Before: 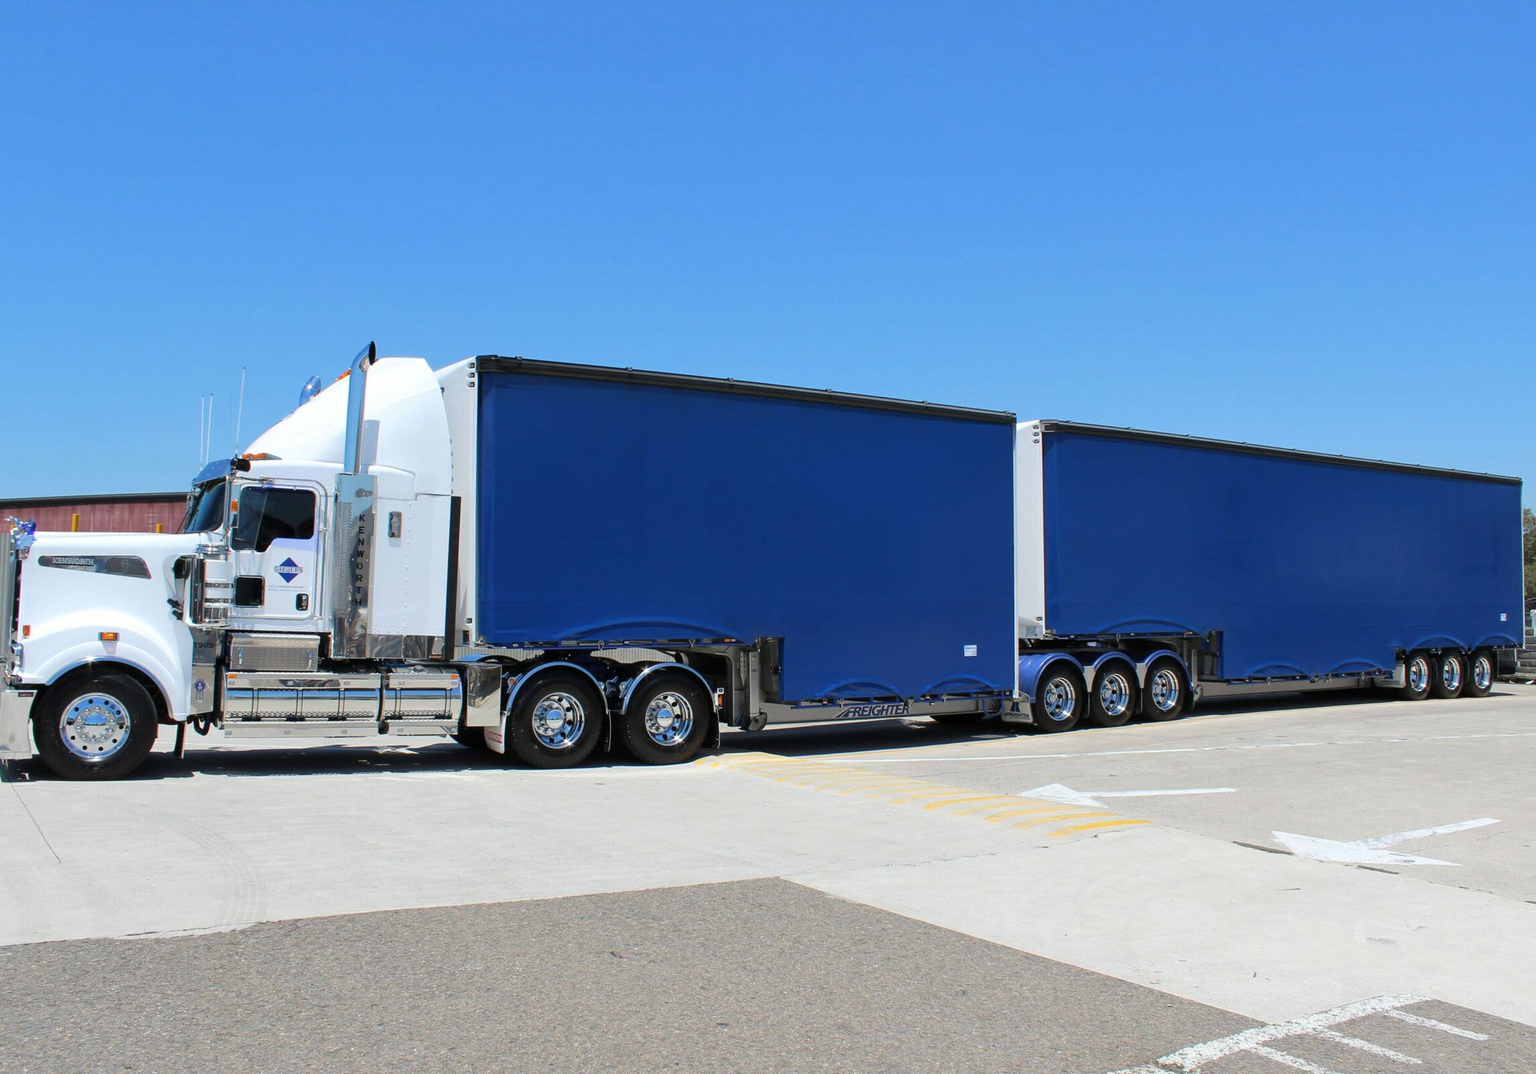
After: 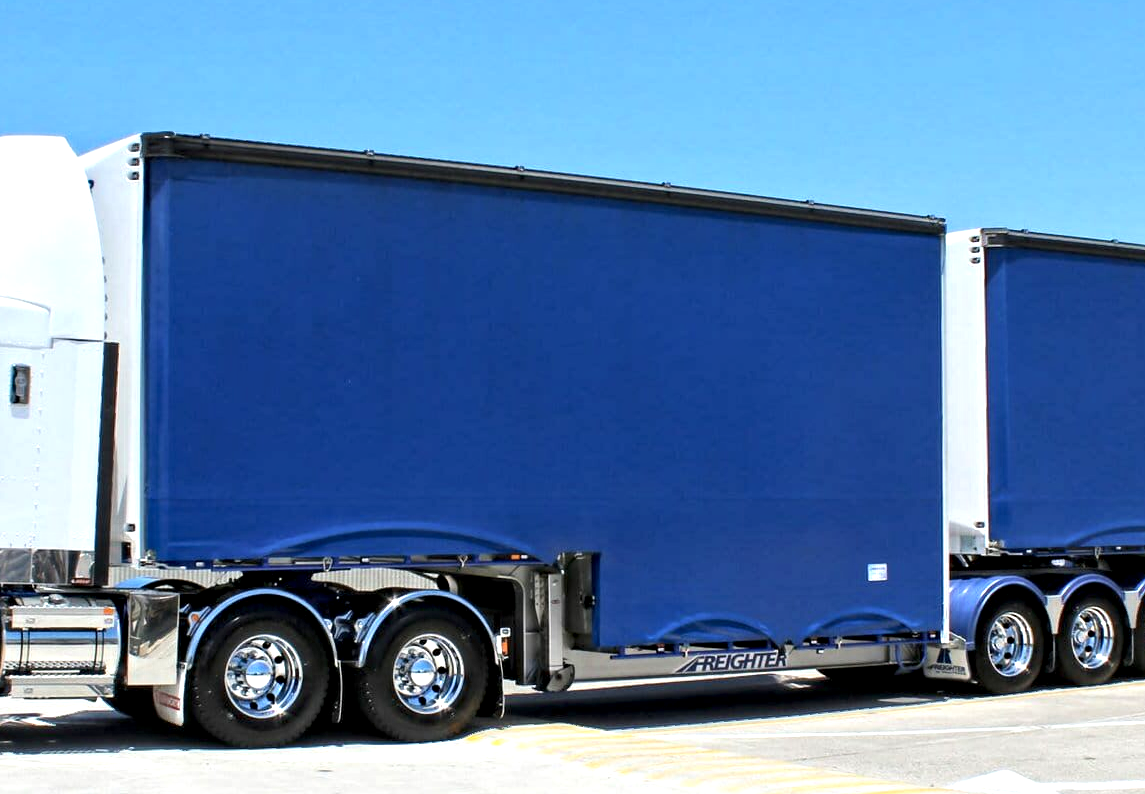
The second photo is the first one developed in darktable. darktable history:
crop: left 24.854%, top 24.846%, right 25.087%, bottom 25.51%
exposure: exposure 0.51 EV, compensate exposure bias true, compensate highlight preservation false
contrast equalizer: octaves 7, y [[0.511, 0.558, 0.631, 0.632, 0.559, 0.512], [0.5 ×6], [0.507, 0.559, 0.627, 0.644, 0.647, 0.647], [0 ×6], [0 ×6]]
